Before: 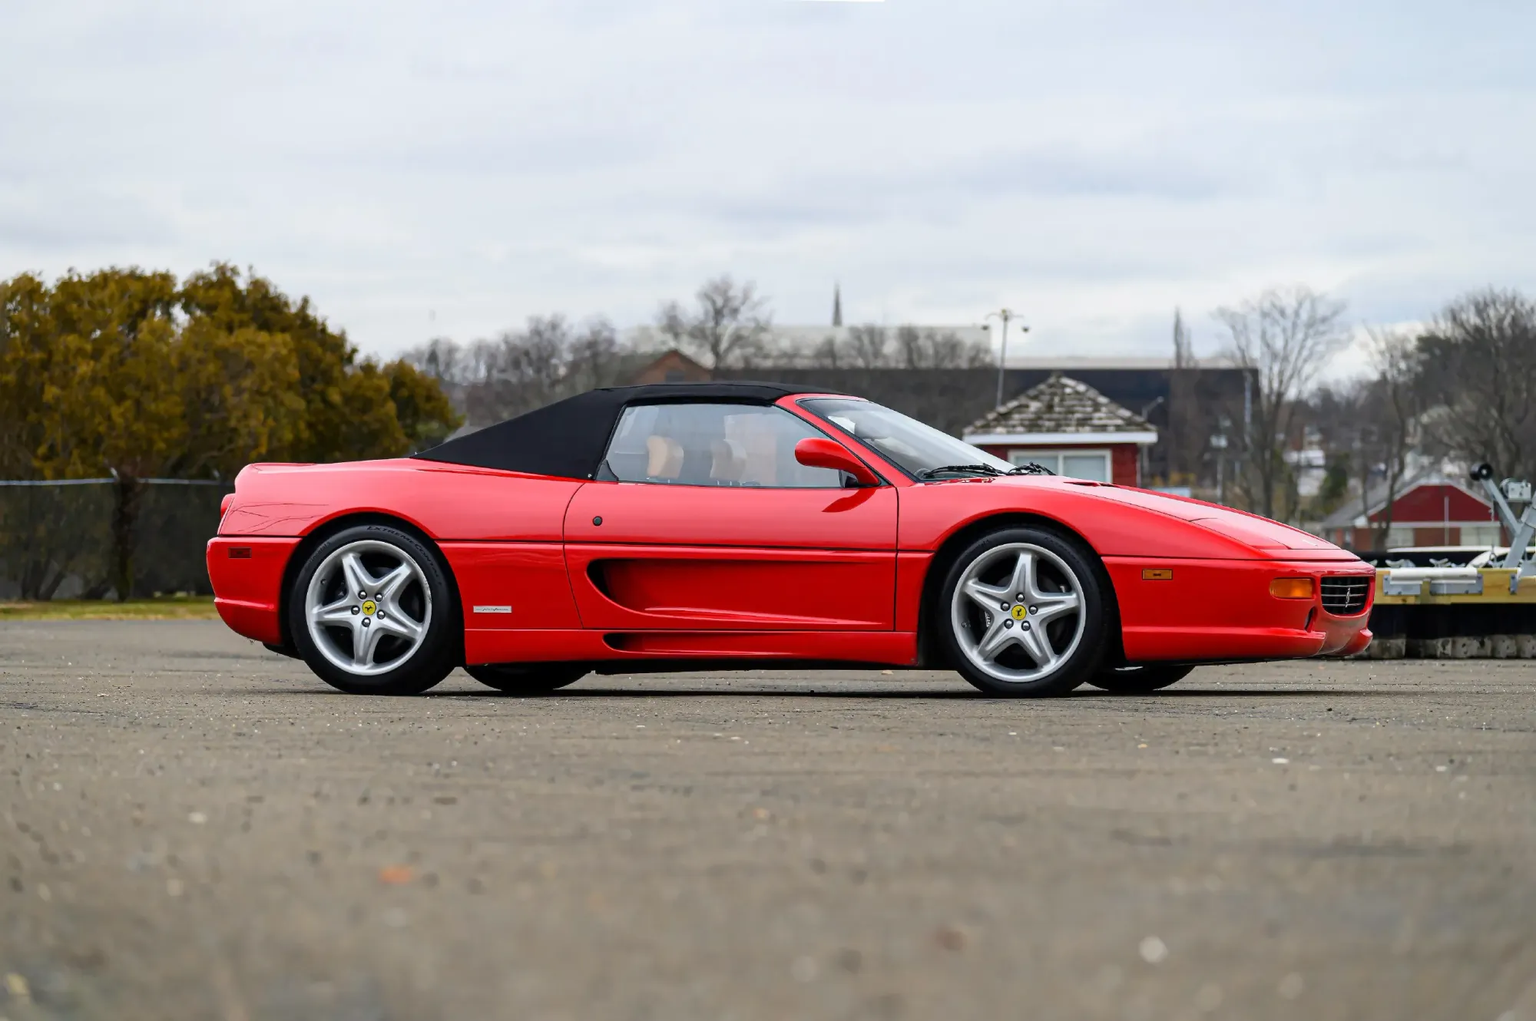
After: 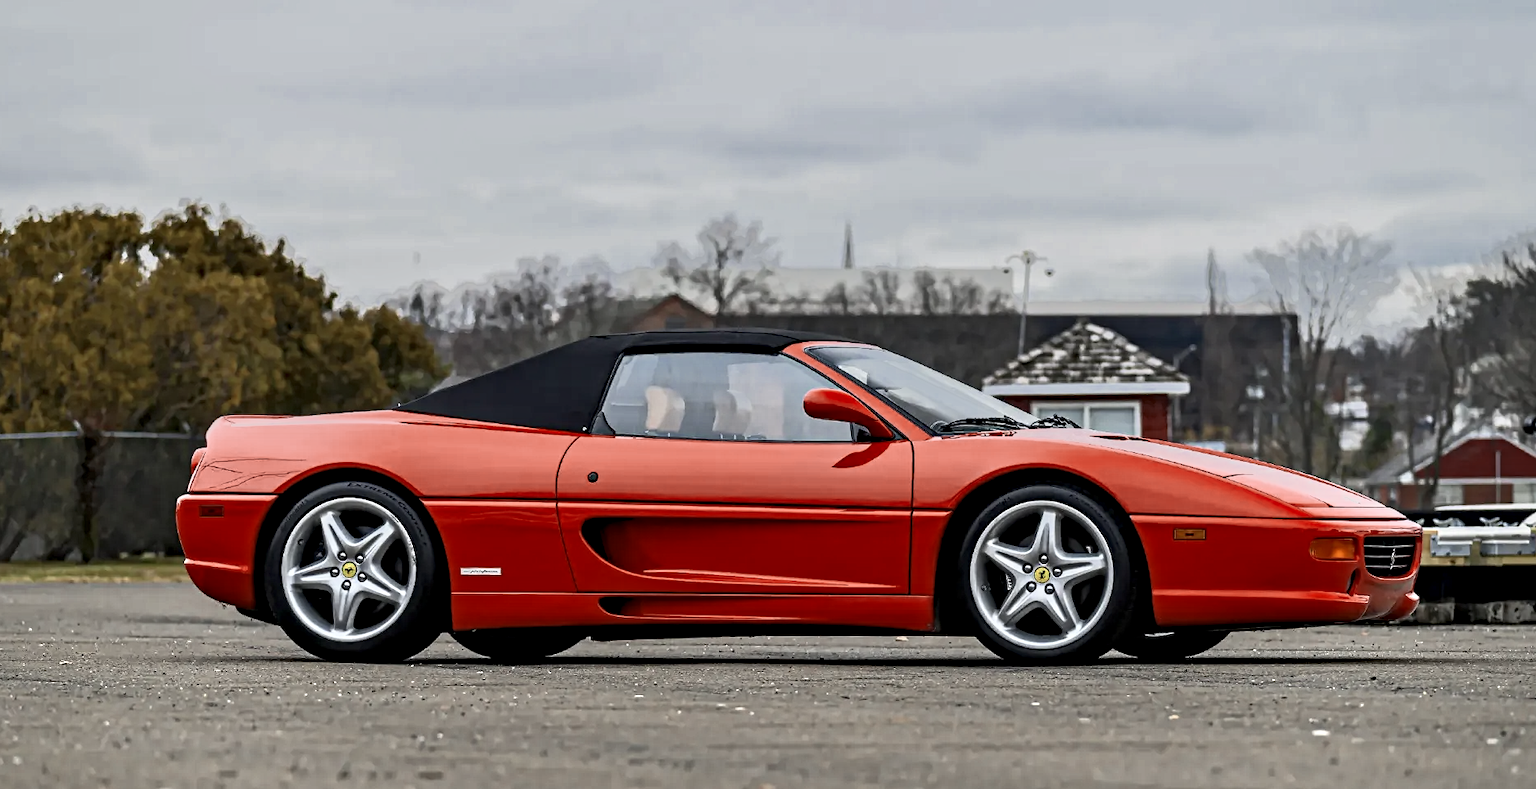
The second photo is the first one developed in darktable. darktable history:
crop: left 2.737%, top 7.287%, right 3.421%, bottom 20.179%
white balance: red 1, blue 1
color zones: curves: ch0 [(0, 0.5) (0.125, 0.4) (0.25, 0.5) (0.375, 0.4) (0.5, 0.4) (0.625, 0.35) (0.75, 0.35) (0.875, 0.5)]; ch1 [(0, 0.35) (0.125, 0.45) (0.25, 0.35) (0.375, 0.35) (0.5, 0.35) (0.625, 0.35) (0.75, 0.45) (0.875, 0.35)]; ch2 [(0, 0.6) (0.125, 0.5) (0.25, 0.5) (0.375, 0.6) (0.5, 0.6) (0.625, 0.5) (0.75, 0.5) (0.875, 0.5)]
contrast equalizer: octaves 7, y [[0.506, 0.531, 0.562, 0.606, 0.638, 0.669], [0.5 ×6], [0.5 ×6], [0 ×6], [0 ×6]]
tone equalizer: -7 EV -0.63 EV, -6 EV 1 EV, -5 EV -0.45 EV, -4 EV 0.43 EV, -3 EV 0.41 EV, -2 EV 0.15 EV, -1 EV -0.15 EV, +0 EV -0.39 EV, smoothing diameter 25%, edges refinement/feathering 10, preserve details guided filter
